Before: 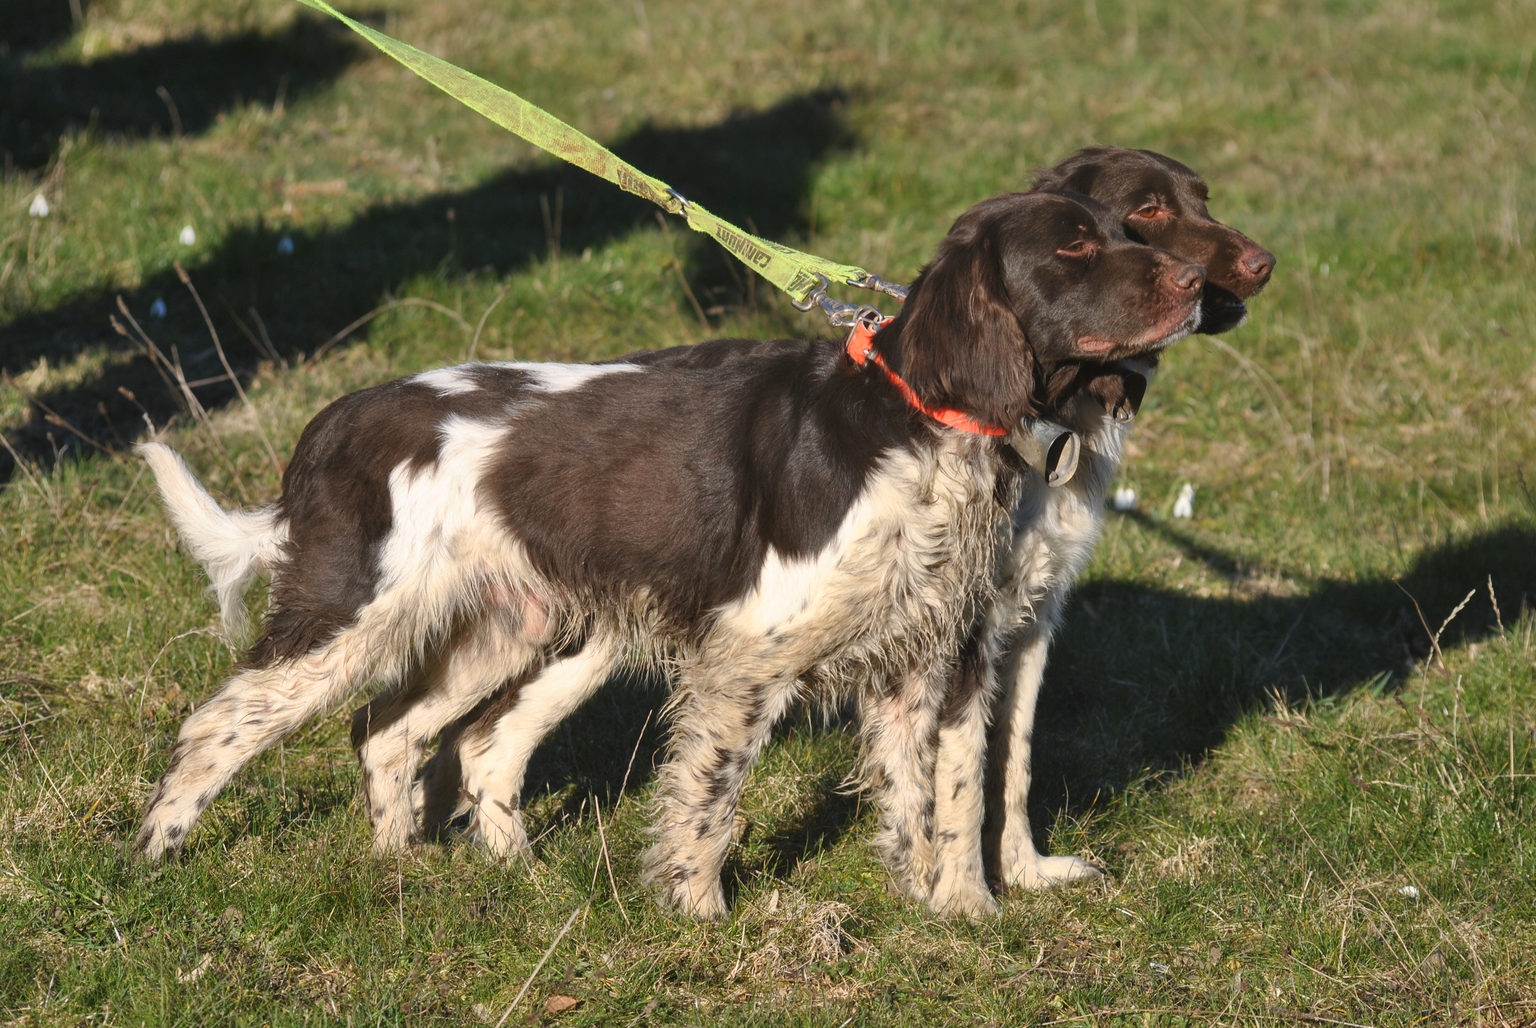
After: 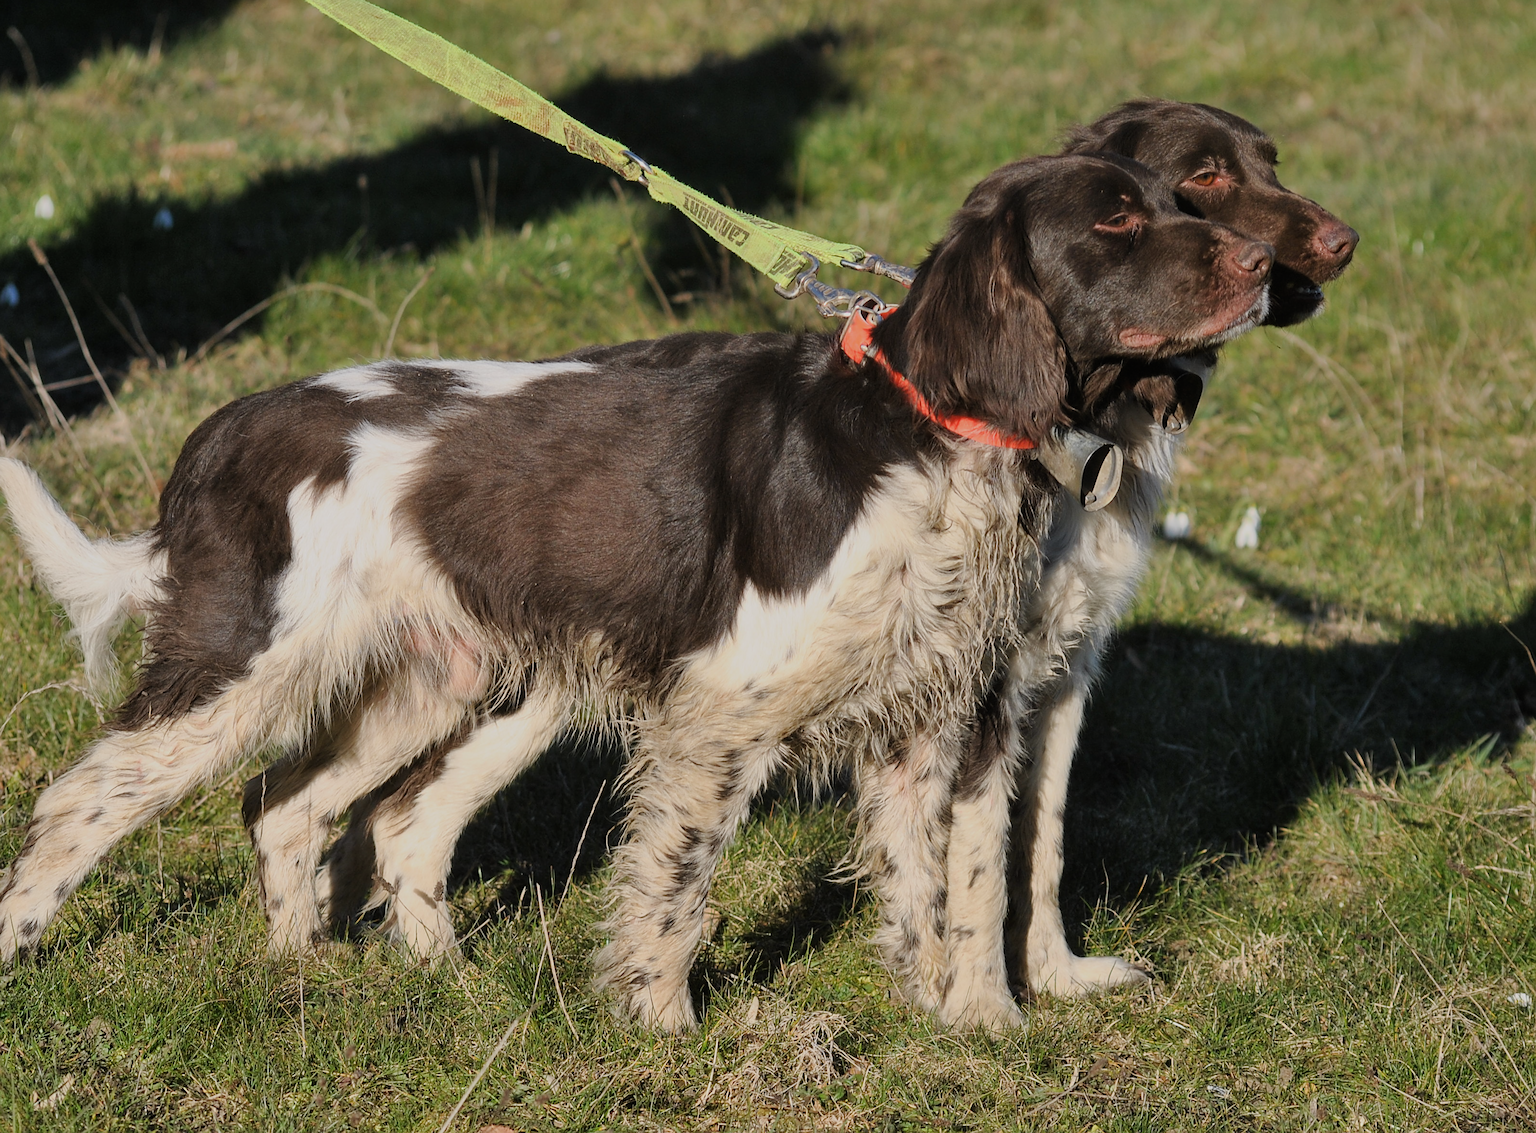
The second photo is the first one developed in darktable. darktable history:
filmic rgb: black relative exposure -7.65 EV, white relative exposure 4.56 EV, hardness 3.61
color balance rgb: perceptual saturation grading › global saturation 0.927%
sharpen: on, module defaults
crop: left 9.835%, top 6.274%, right 7.35%, bottom 2.479%
